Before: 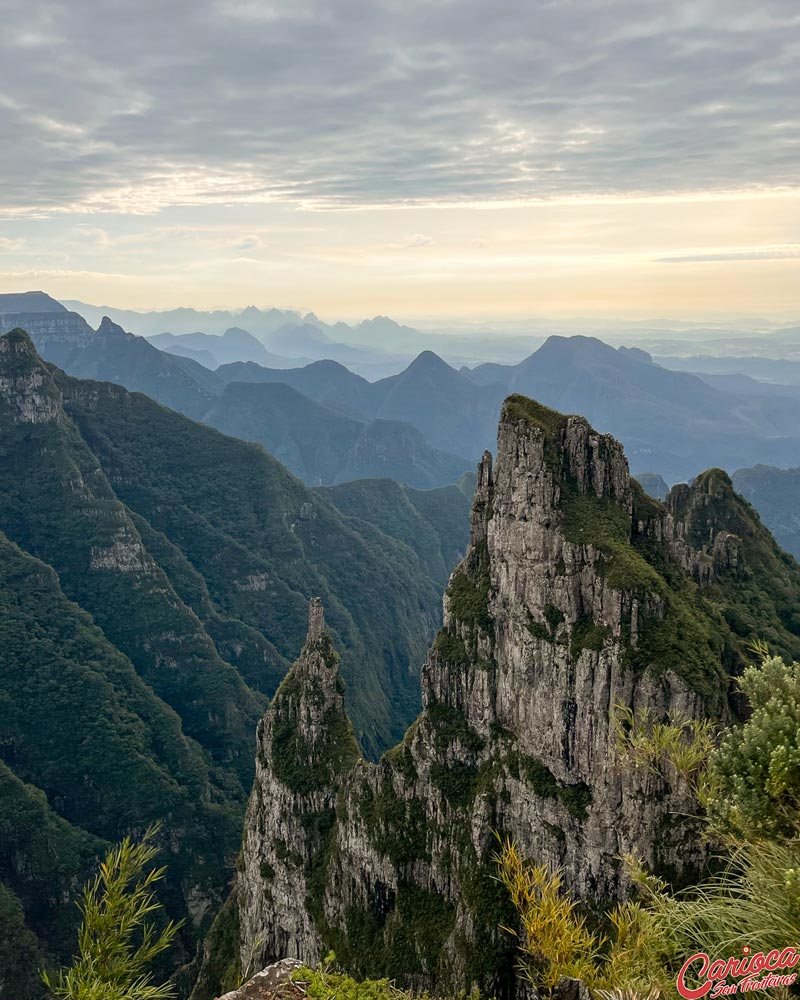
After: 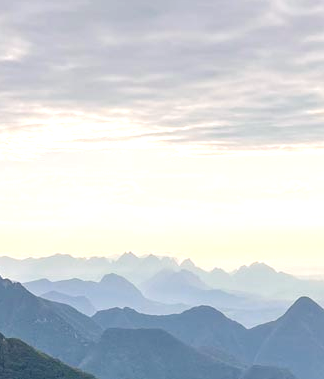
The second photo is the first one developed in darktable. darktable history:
crop: left 15.452%, top 5.459%, right 43.956%, bottom 56.62%
exposure: exposure 0.566 EV, compensate highlight preservation false
color balance rgb: shadows lift › chroma 1.41%, shadows lift › hue 260°, power › chroma 0.5%, power › hue 260°, highlights gain › chroma 1%, highlights gain › hue 27°, saturation formula JzAzBz (2021)
